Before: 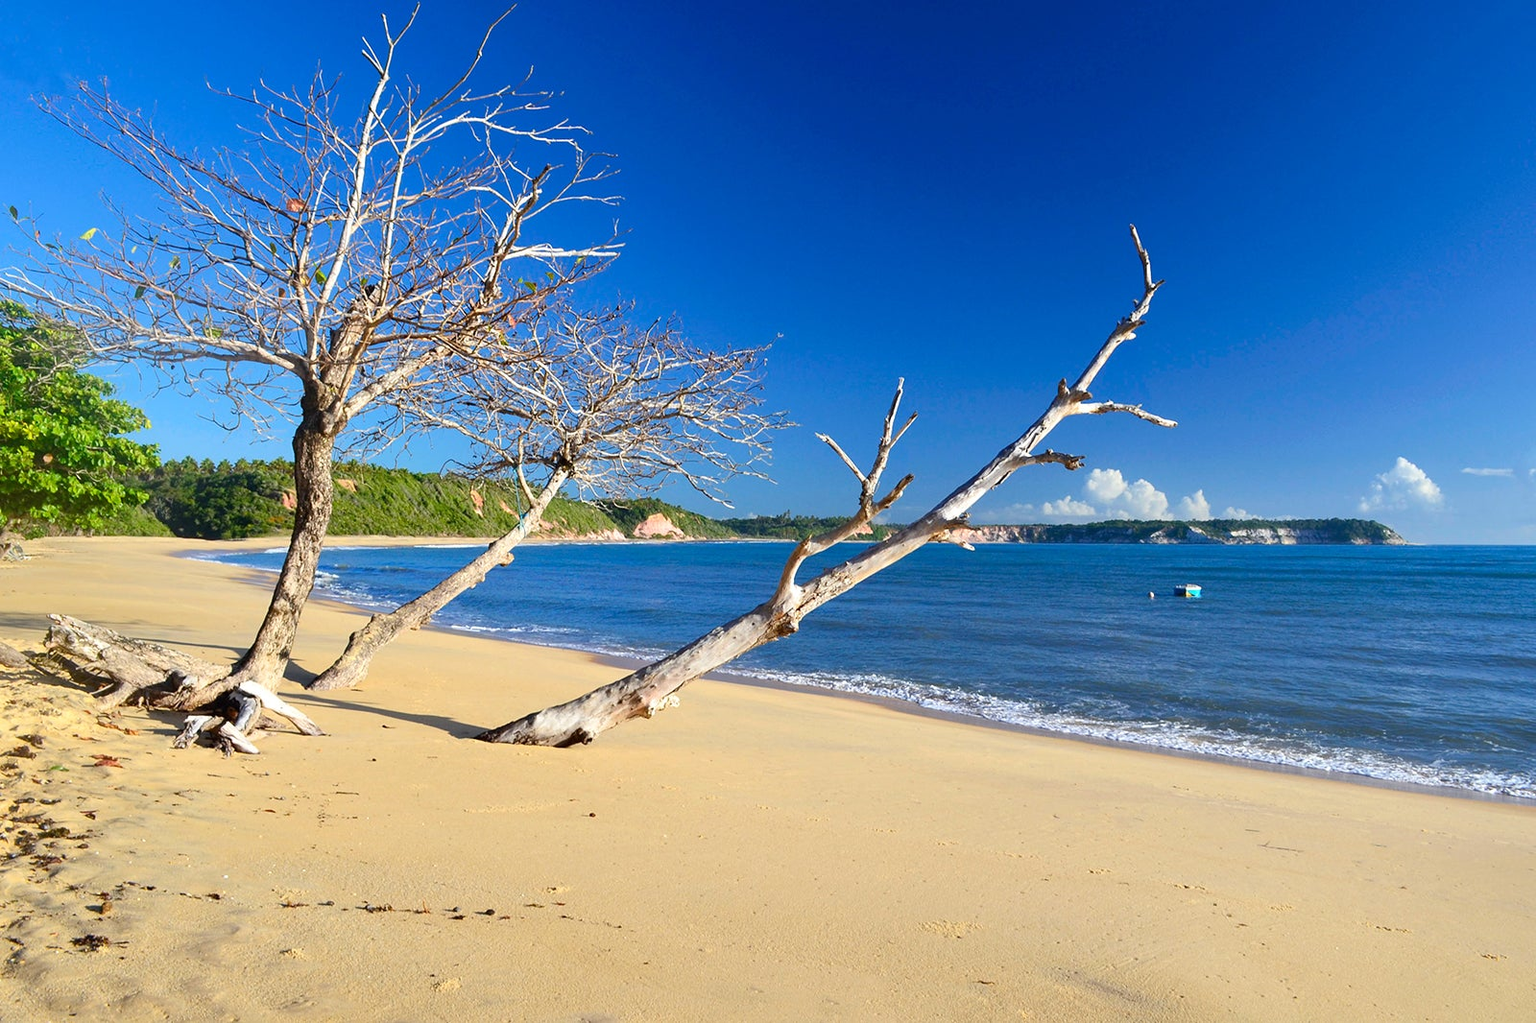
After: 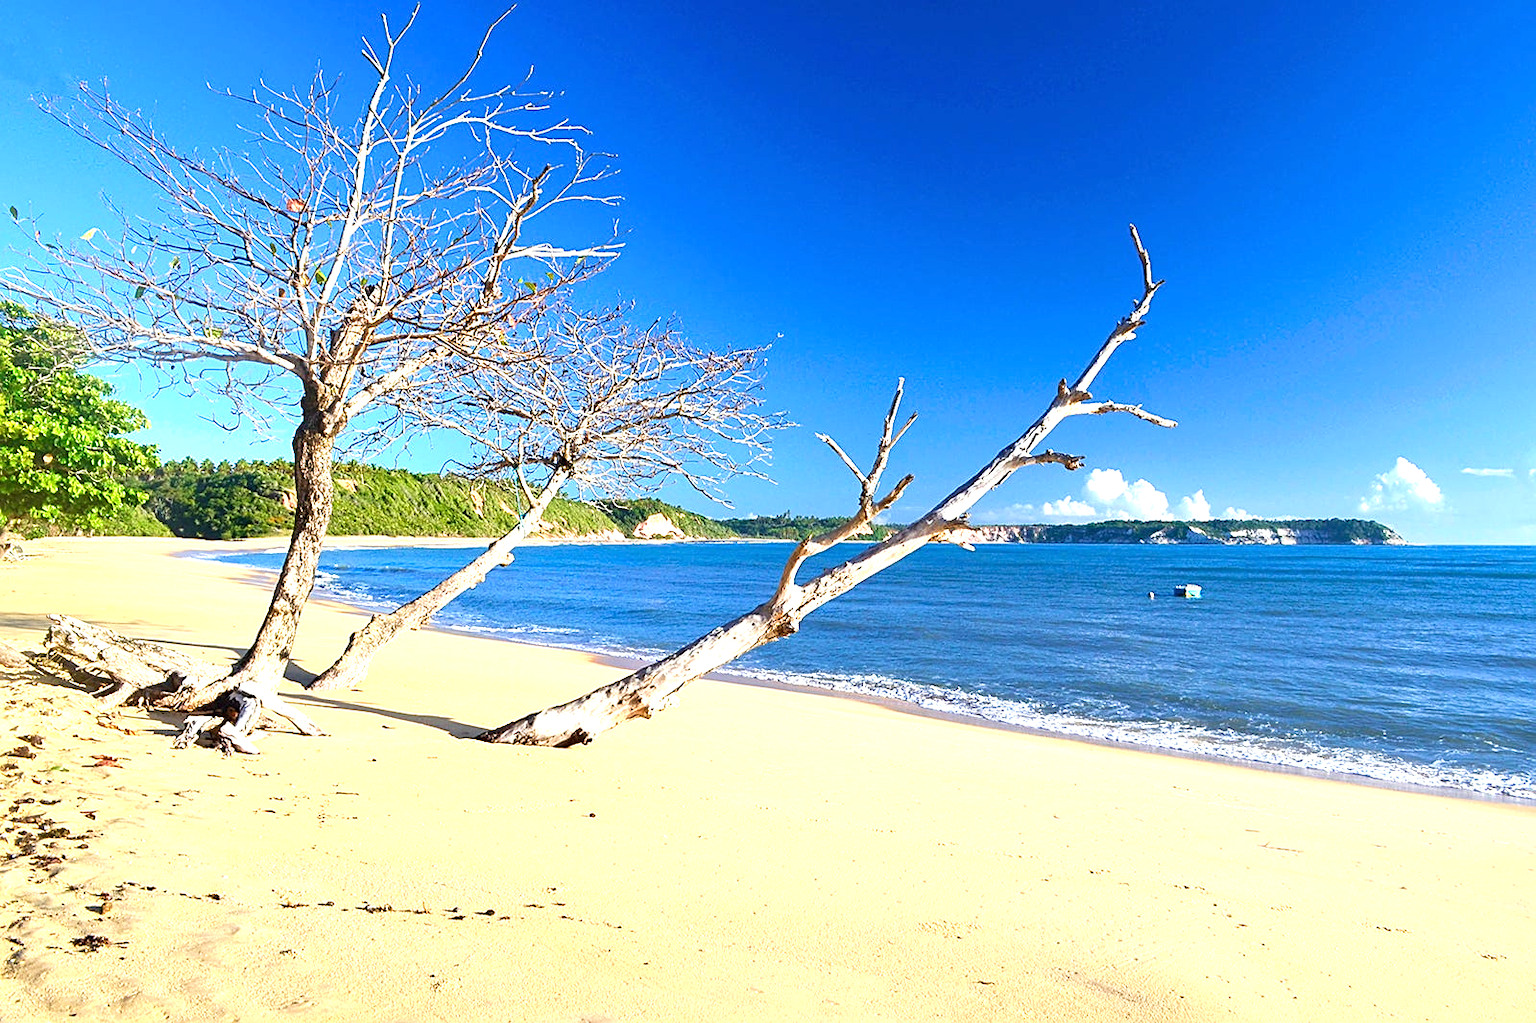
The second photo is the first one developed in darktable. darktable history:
sharpen: on, module defaults
velvia: on, module defaults
exposure: black level correction 0, exposure 1 EV, compensate highlight preservation false
